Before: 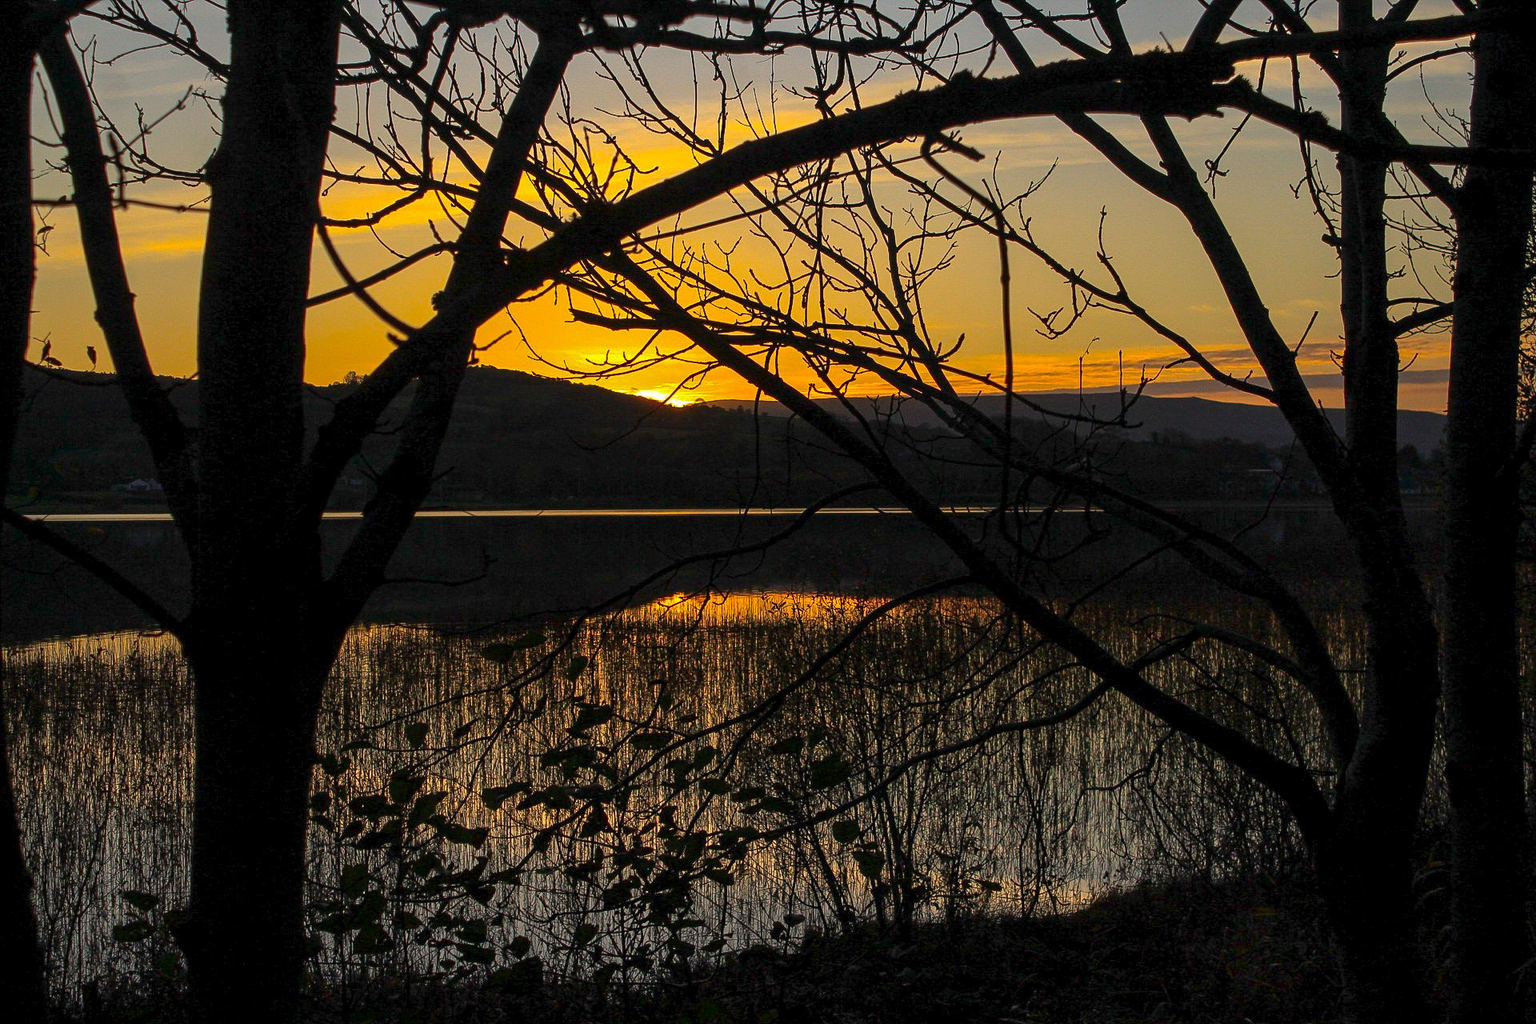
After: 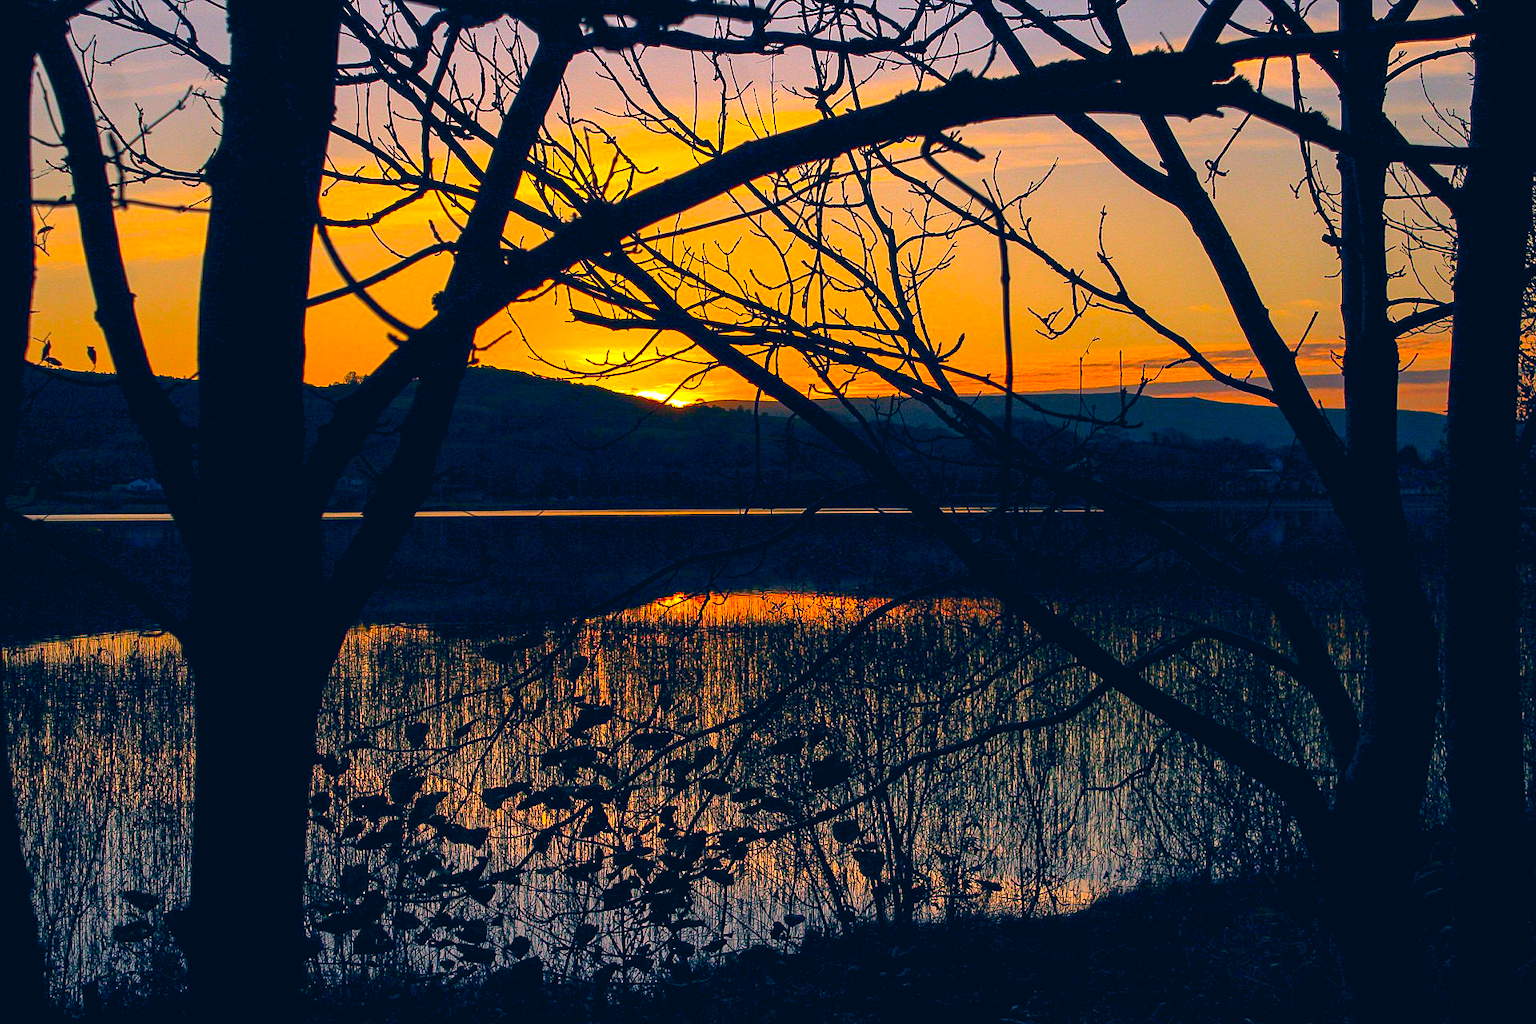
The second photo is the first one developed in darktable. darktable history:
color balance rgb: global offset › chroma 0.068%, global offset › hue 253.52°, perceptual saturation grading › global saturation 0.91%, global vibrance 9.19%
exposure: black level correction 0.004, exposure 0.417 EV, compensate highlight preservation false
color correction: highlights a* 17.17, highlights b* 0.26, shadows a* -15.32, shadows b* -13.88, saturation 1.49
tone equalizer: on, module defaults
